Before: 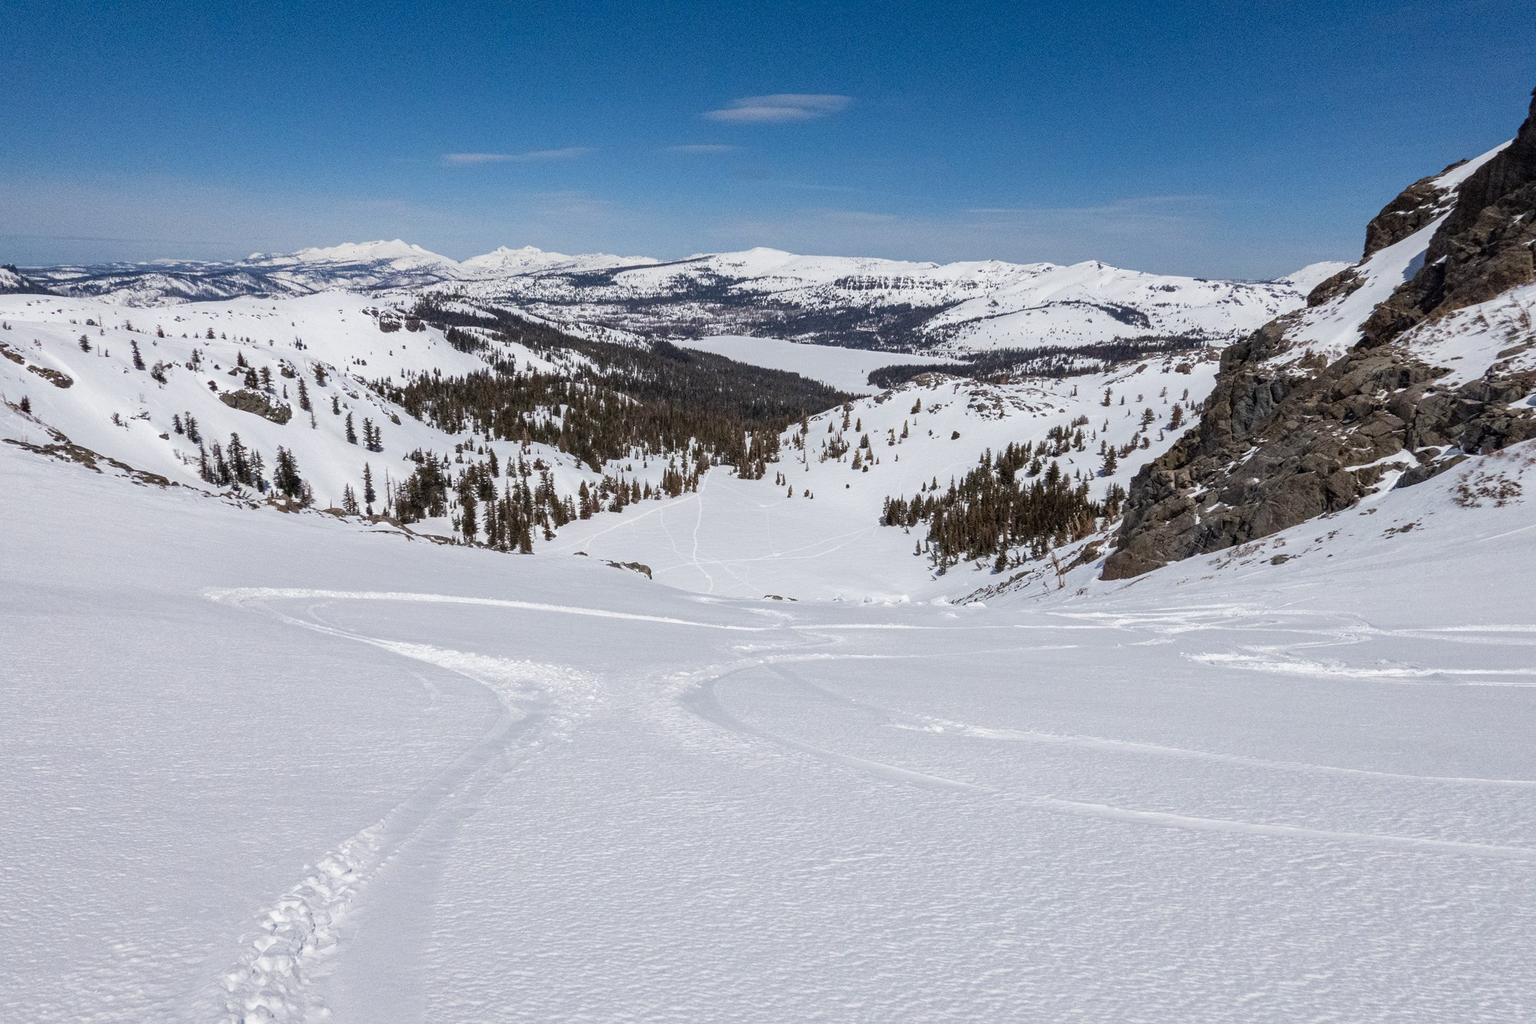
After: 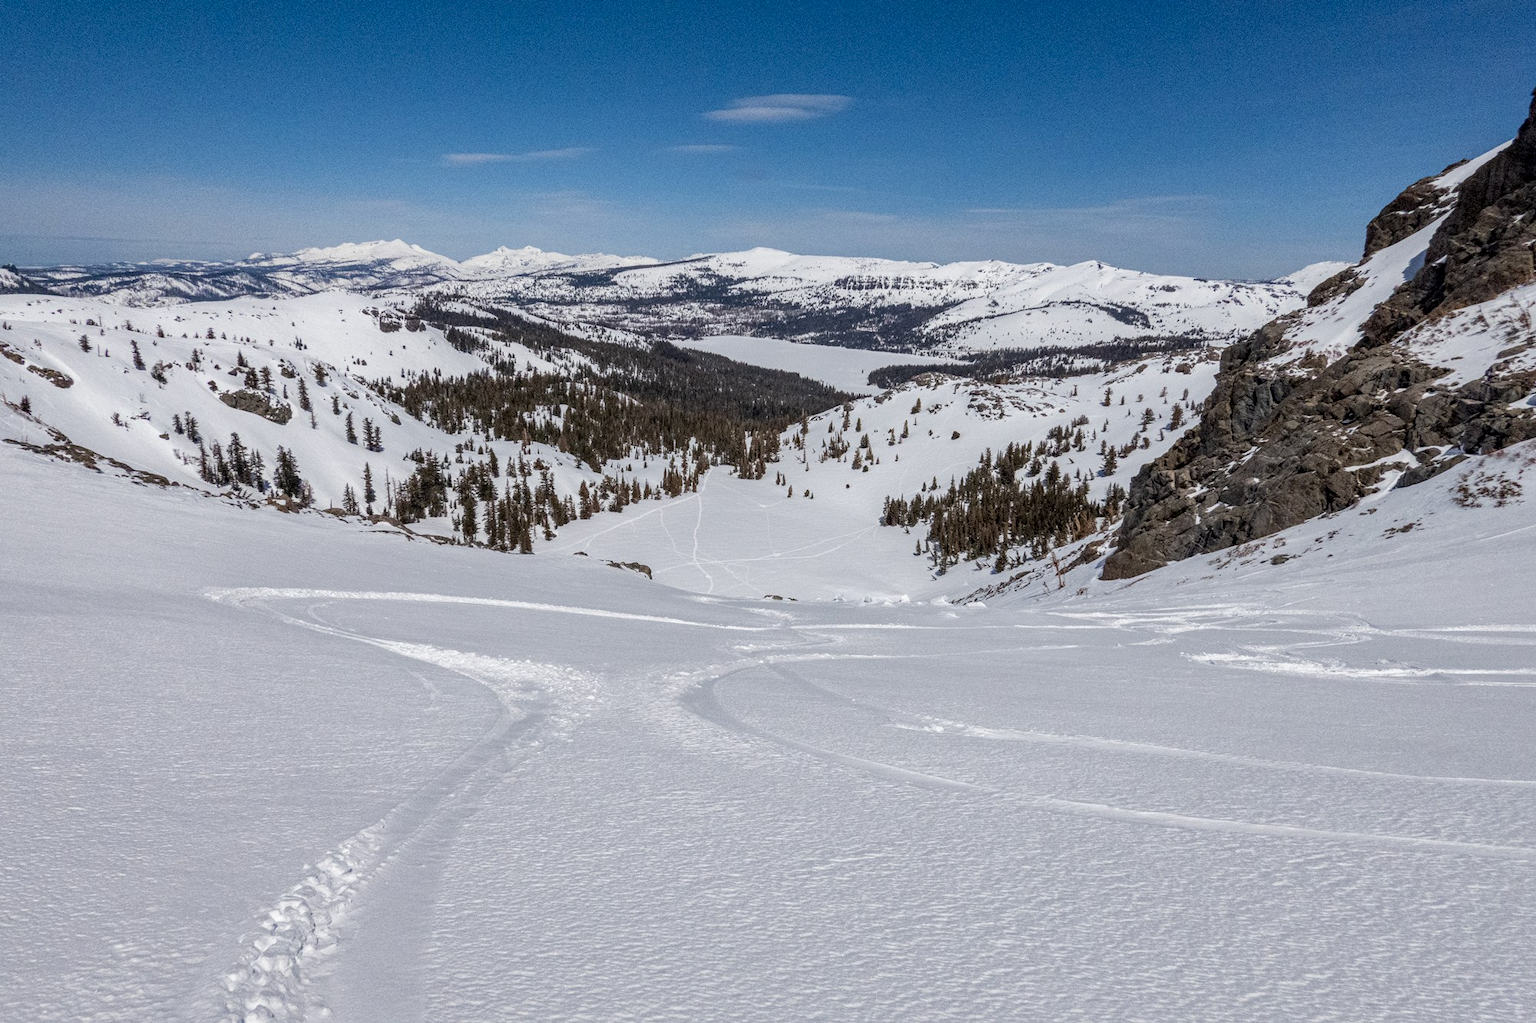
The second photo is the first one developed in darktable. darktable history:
local contrast: detail 130%
shadows and highlights: shadows 25.59, white point adjustment -2.87, highlights -30.17
